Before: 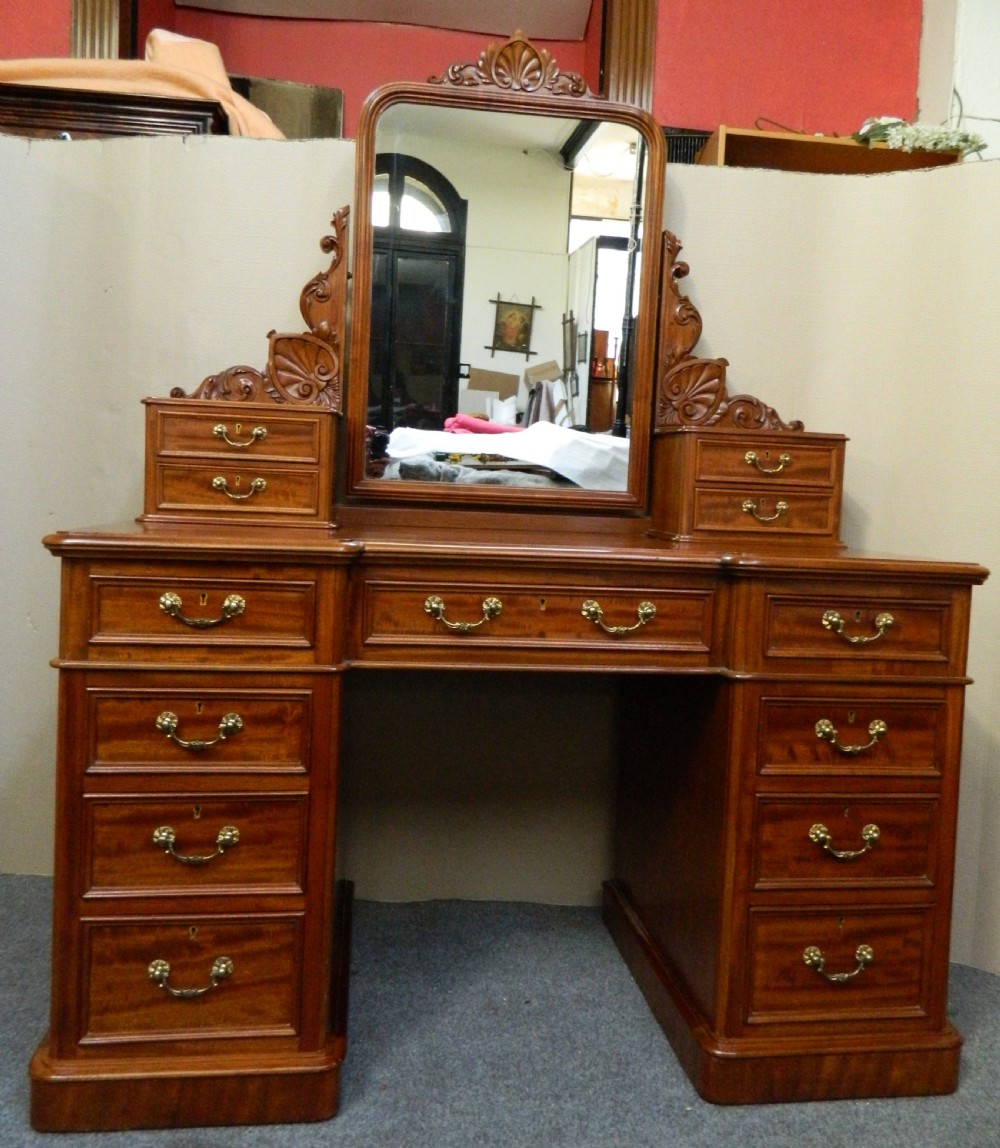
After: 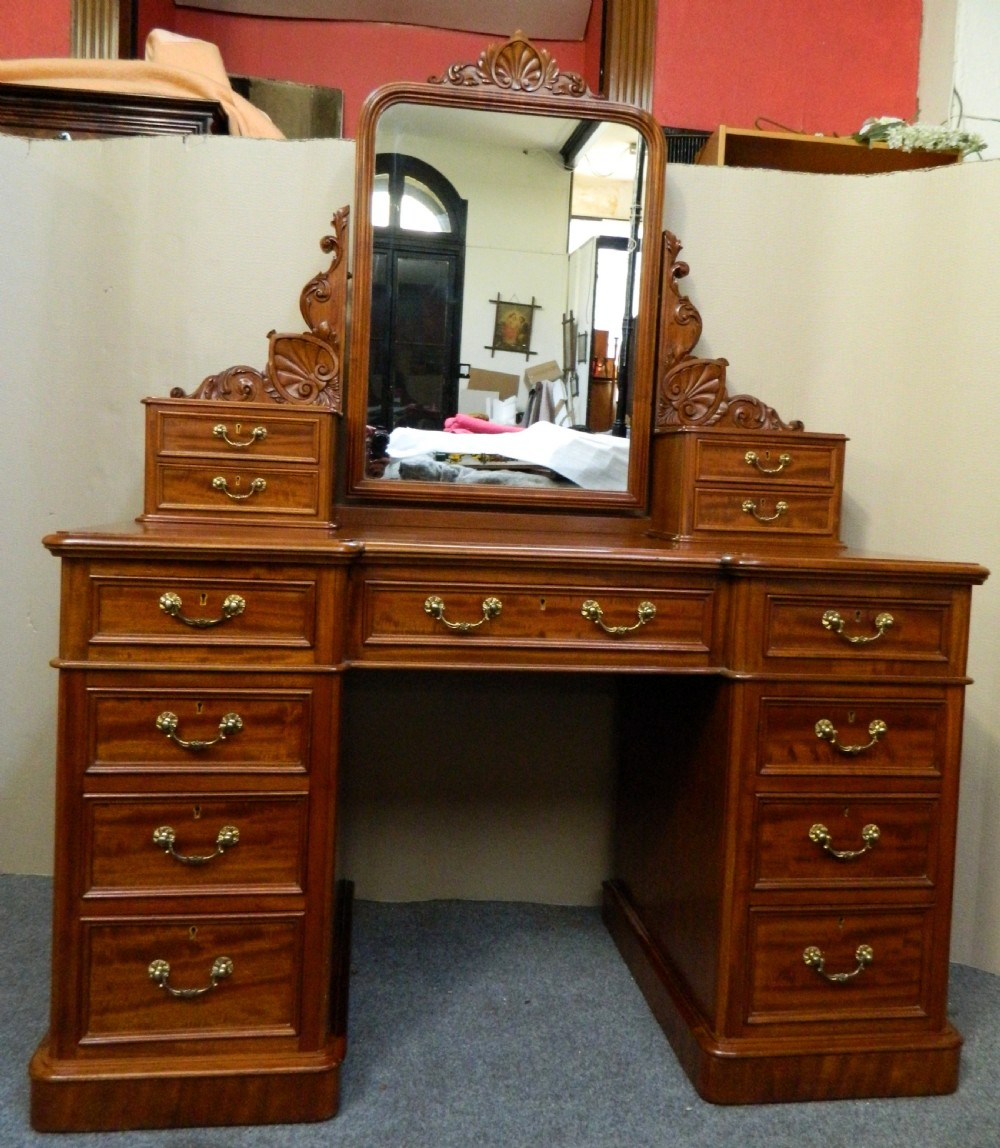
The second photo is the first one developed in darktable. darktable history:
color balance rgb: global vibrance 20%
levels: mode automatic, black 0.023%, white 99.97%, levels [0.062, 0.494, 0.925]
color correction: highlights a* -0.182, highlights b* -0.124
